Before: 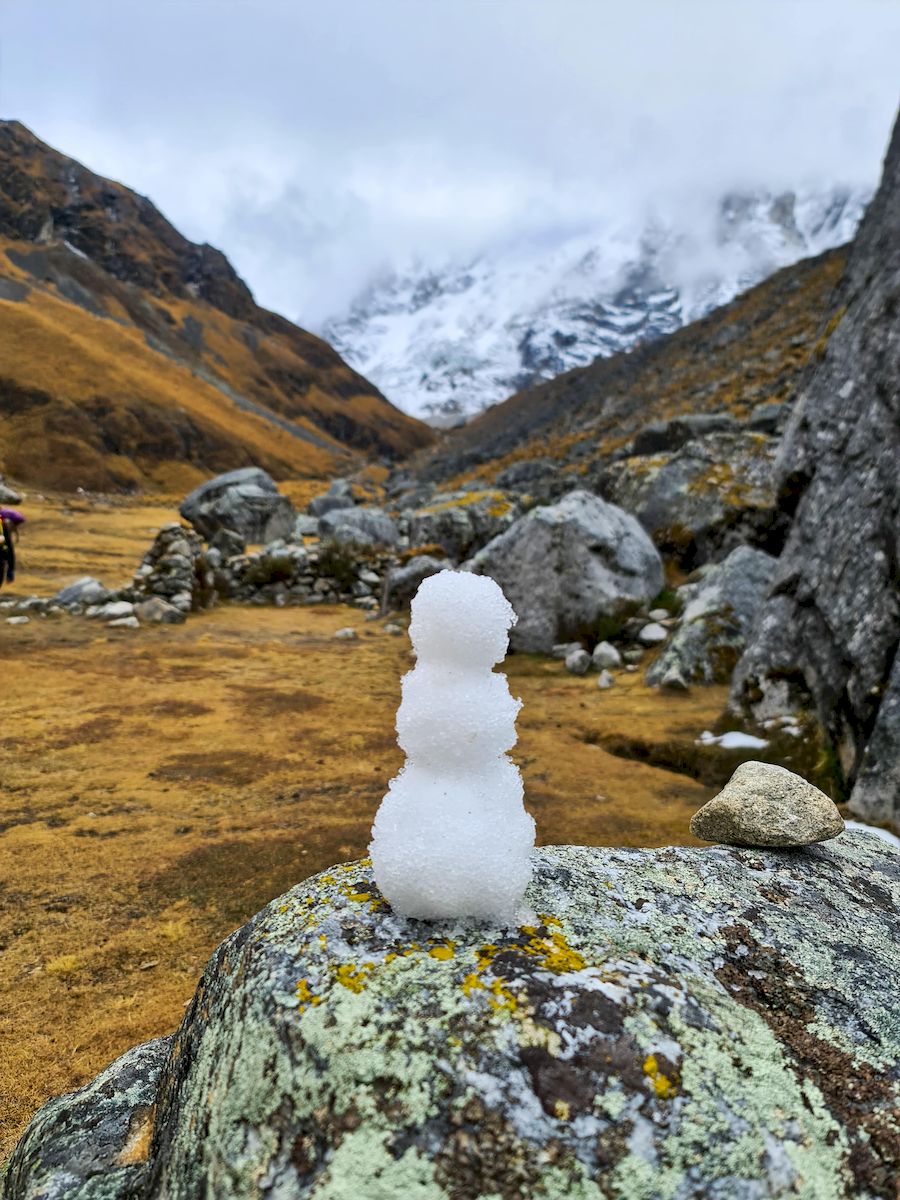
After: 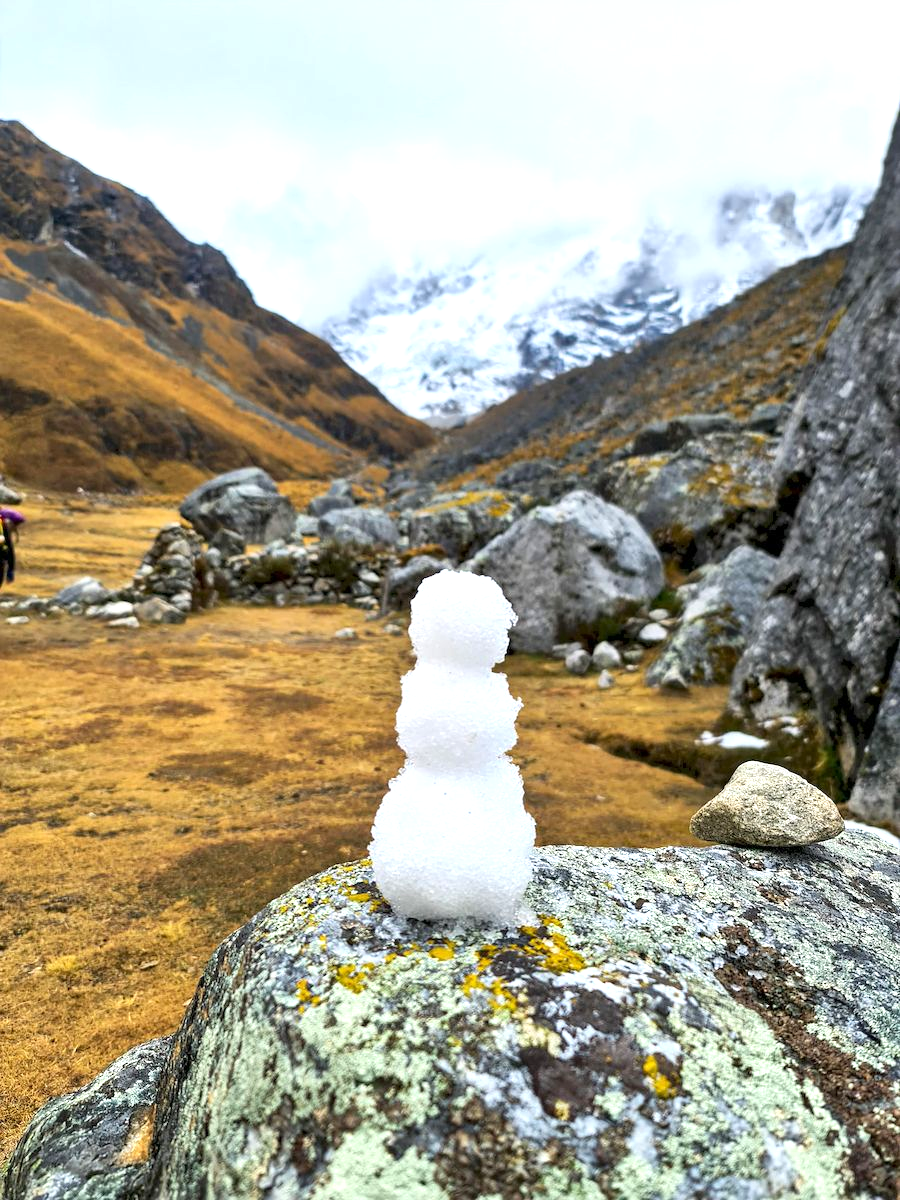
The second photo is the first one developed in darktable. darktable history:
exposure: exposure 0.722 EV, compensate highlight preservation false
